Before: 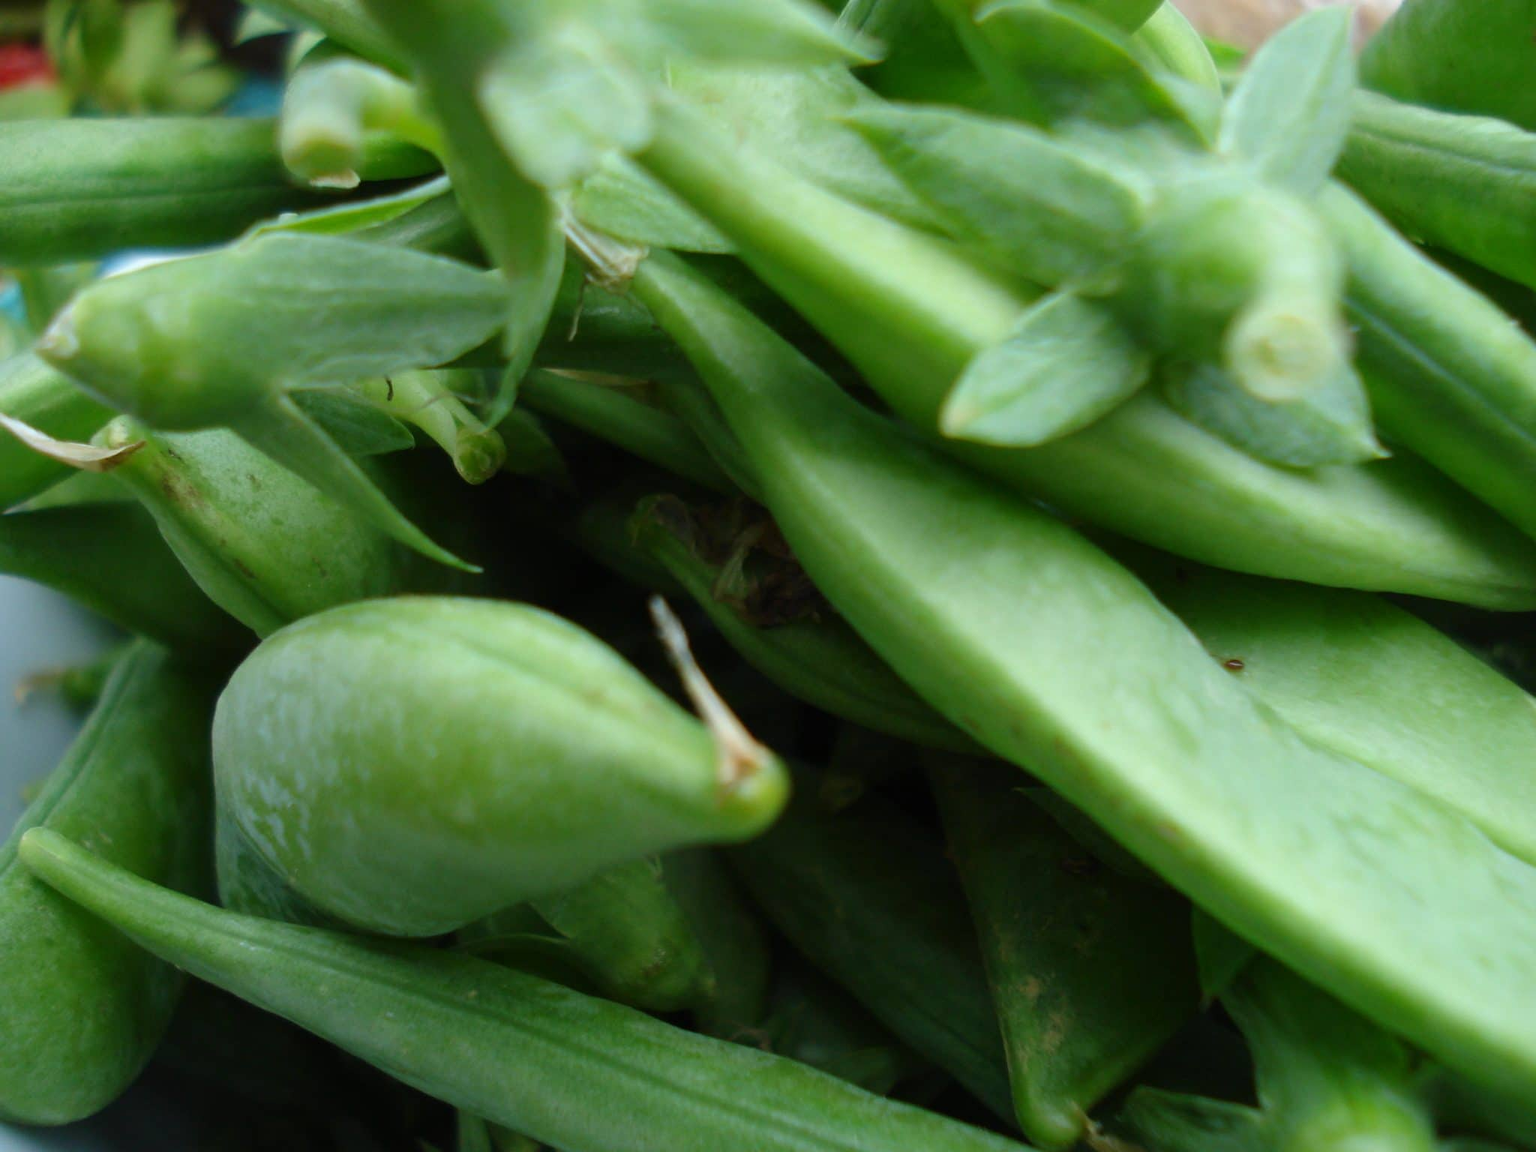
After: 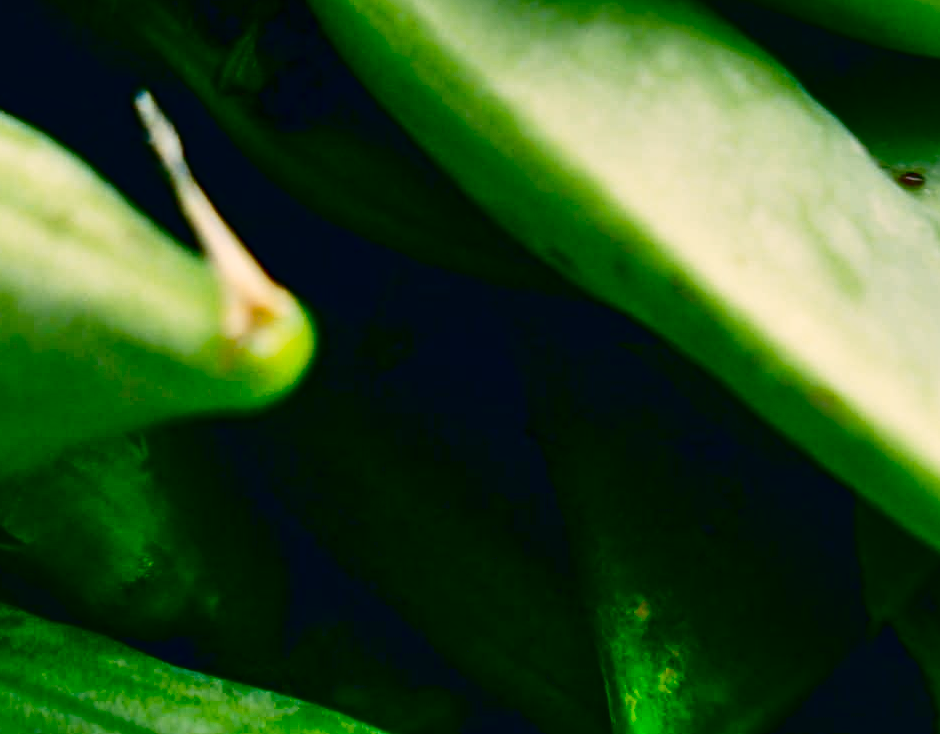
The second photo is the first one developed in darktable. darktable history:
color correction: highlights a* 10.28, highlights b* 14.29, shadows a* -9.69, shadows b* -14.97
contrast brightness saturation: contrast 0.087, brightness -0.606, saturation 0.165
base curve: curves: ch0 [(0, 0) (0.028, 0.03) (0.121, 0.232) (0.46, 0.748) (0.859, 0.968) (1, 1)], preserve colors none
crop: left 35.876%, top 46.046%, right 18.192%, bottom 6.135%
shadows and highlights: shadows 60.55, highlights -60.33, soften with gaussian
